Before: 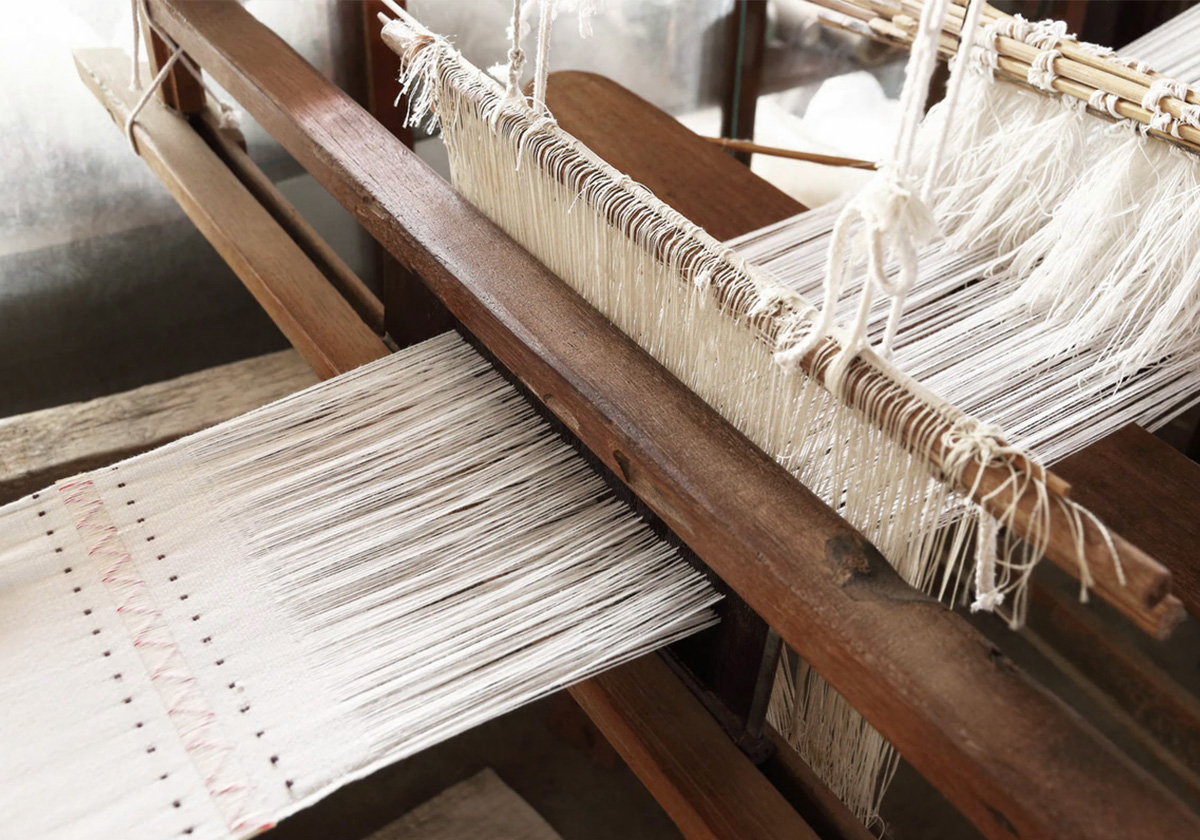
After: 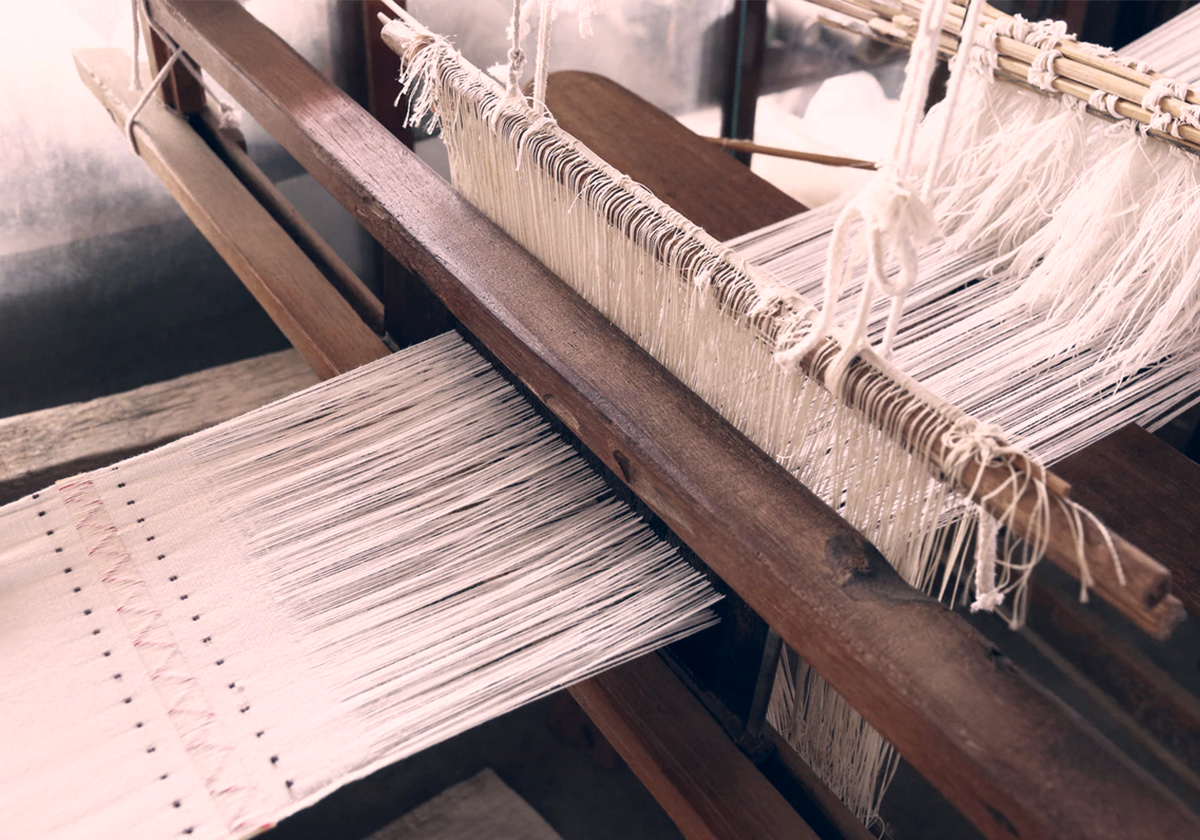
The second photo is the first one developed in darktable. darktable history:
color correction: highlights a* 14.09, highlights b* 5.96, shadows a* -5.25, shadows b* -15.87, saturation 0.846
